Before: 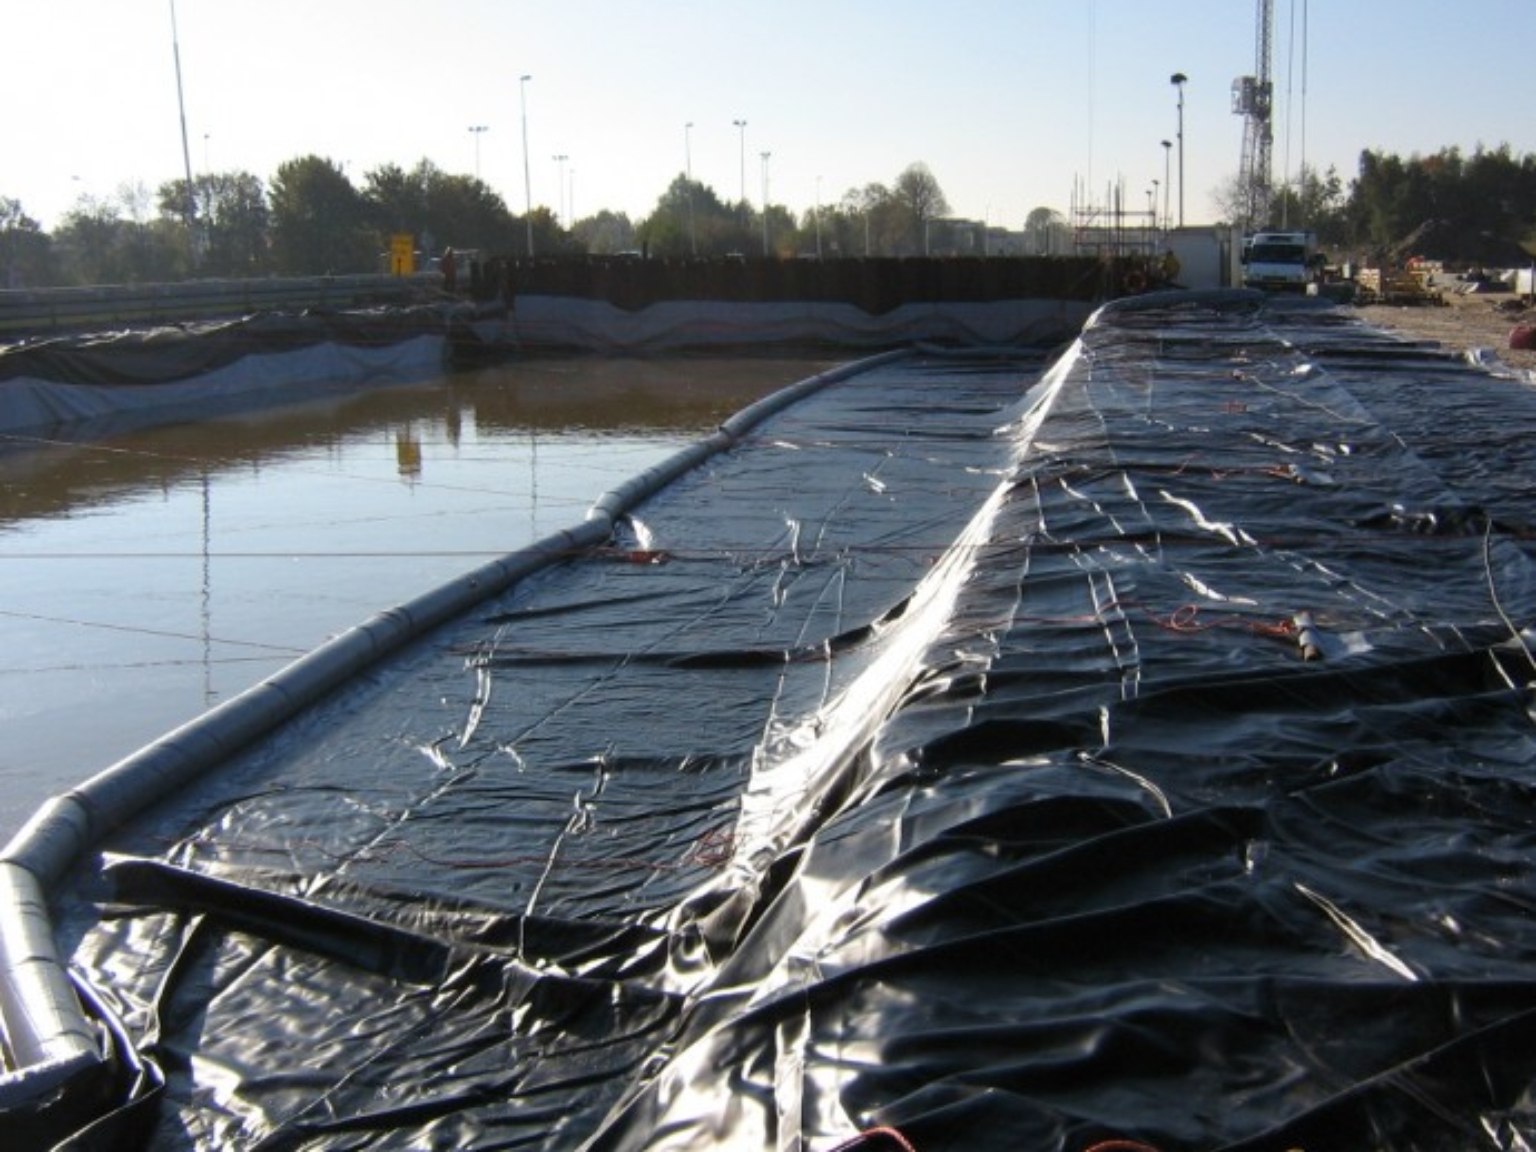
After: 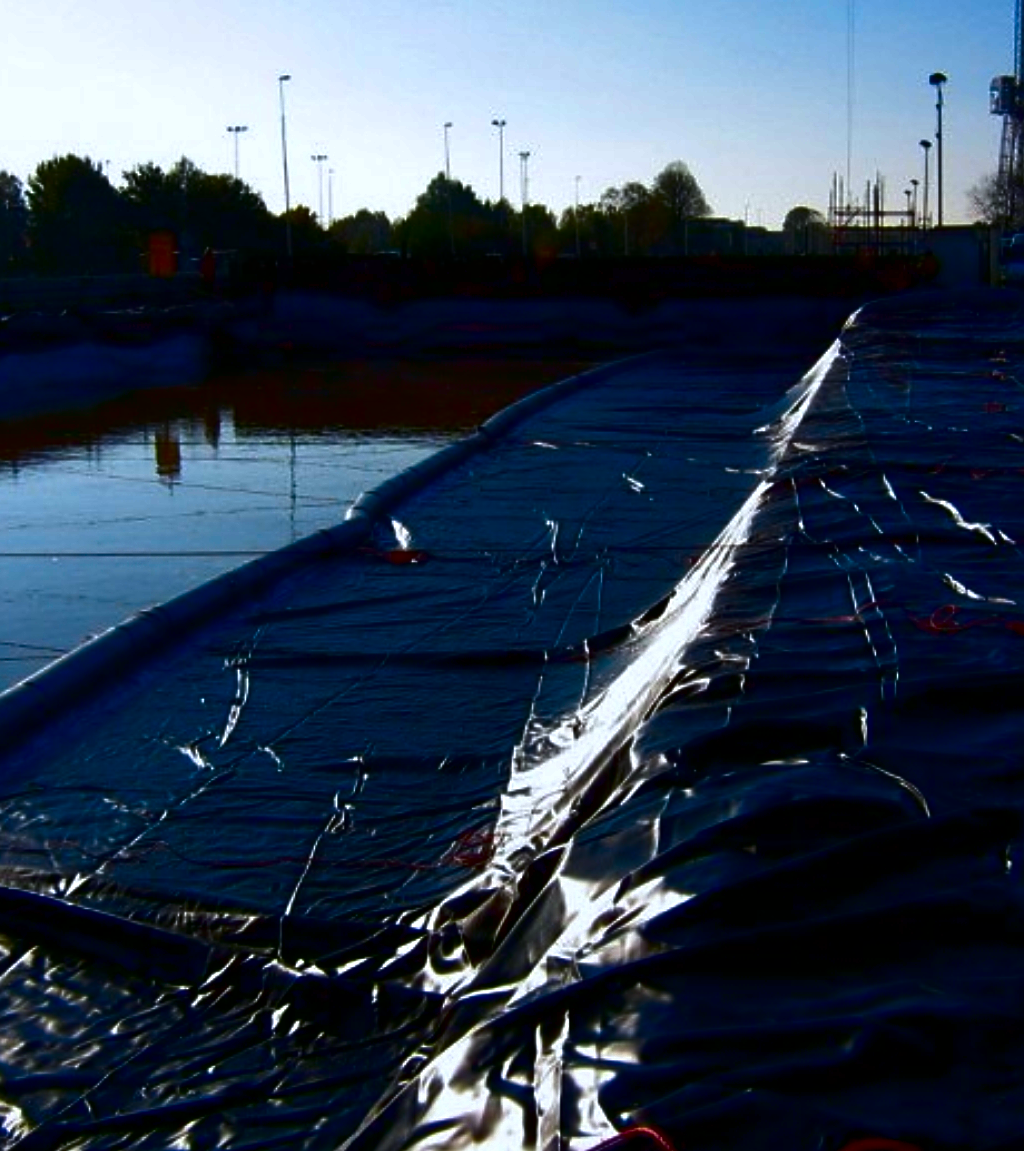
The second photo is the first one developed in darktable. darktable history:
crop and rotate: left 15.754%, right 17.579%
white balance: red 0.976, blue 1.04
contrast brightness saturation: brightness -1, saturation 1
sharpen: on, module defaults
